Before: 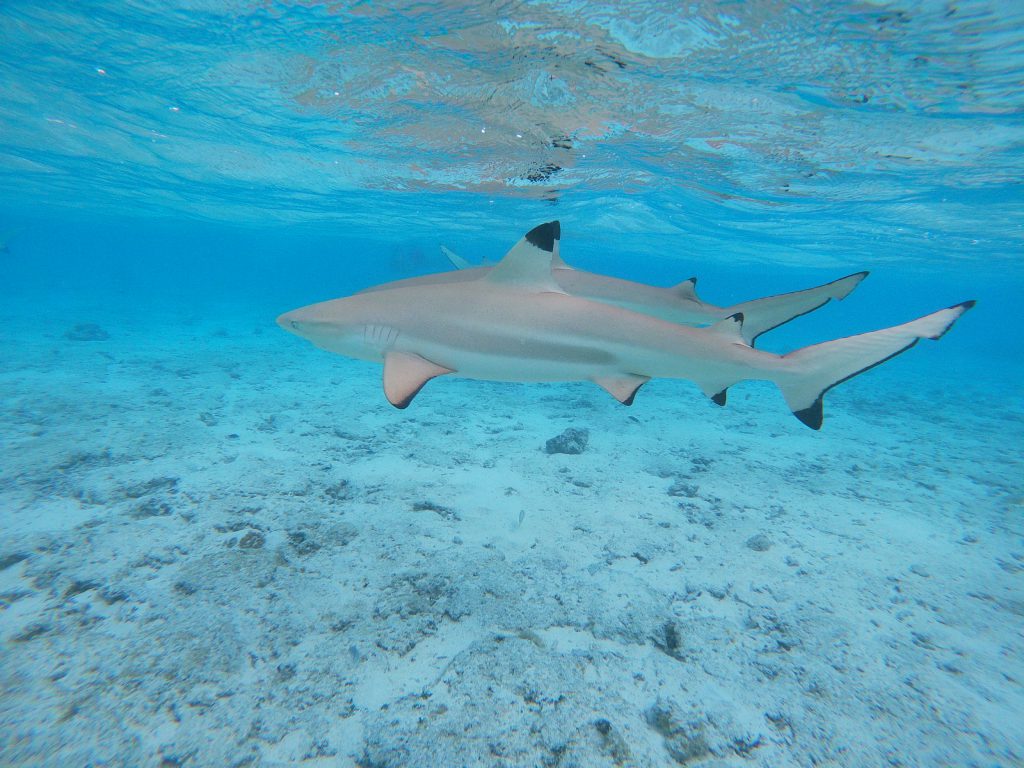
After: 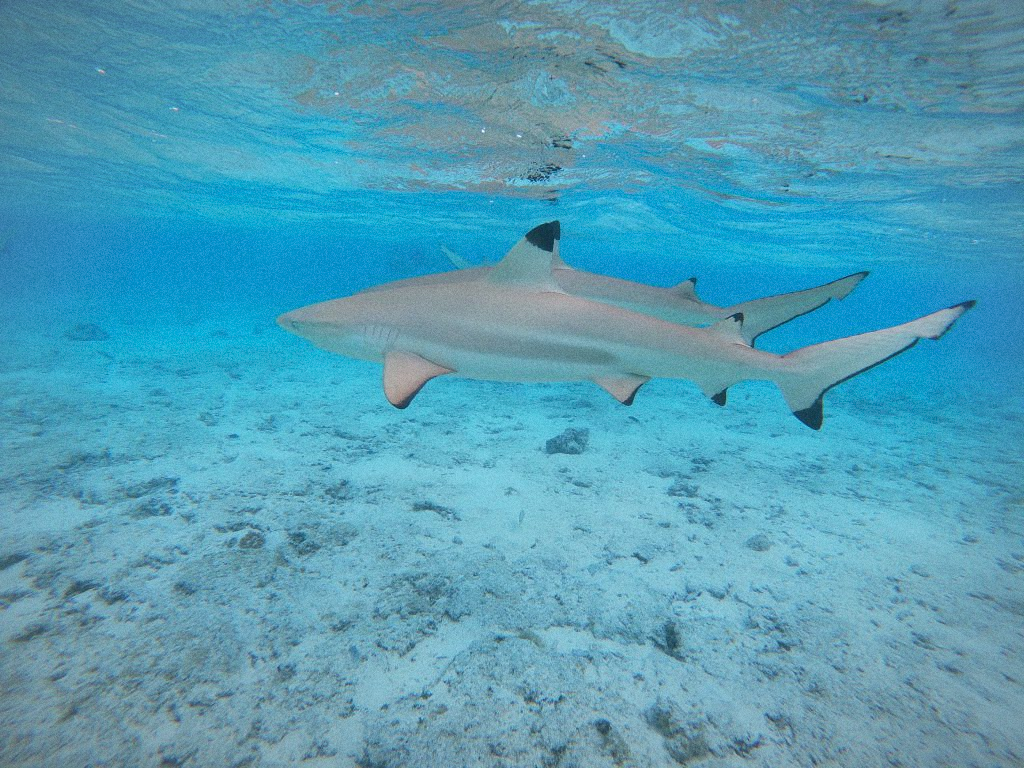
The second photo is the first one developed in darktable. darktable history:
vignetting: fall-off radius 100%, width/height ratio 1.337
grain: coarseness 0.47 ISO
